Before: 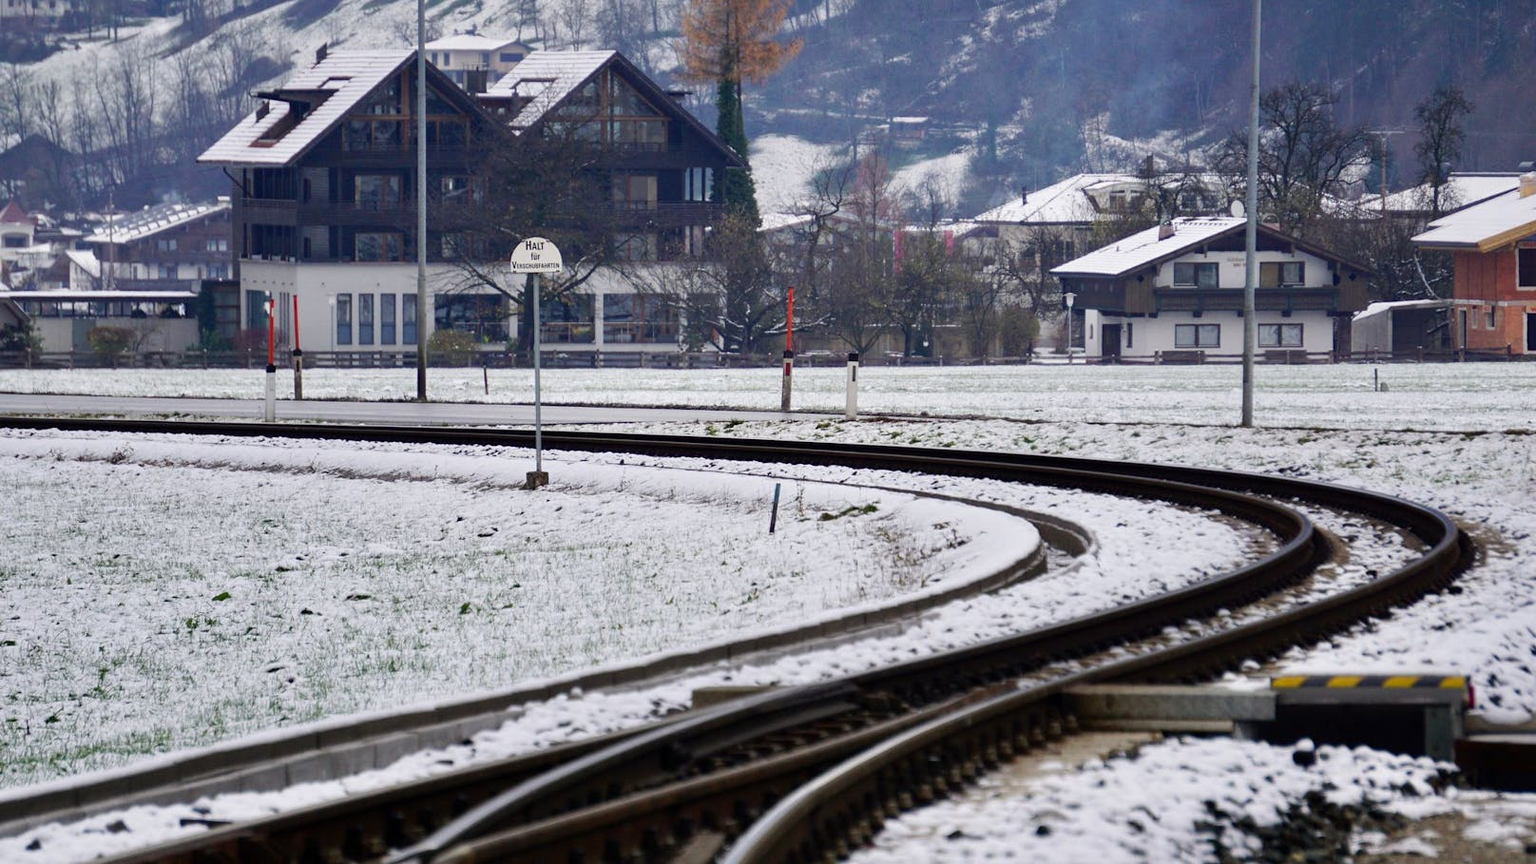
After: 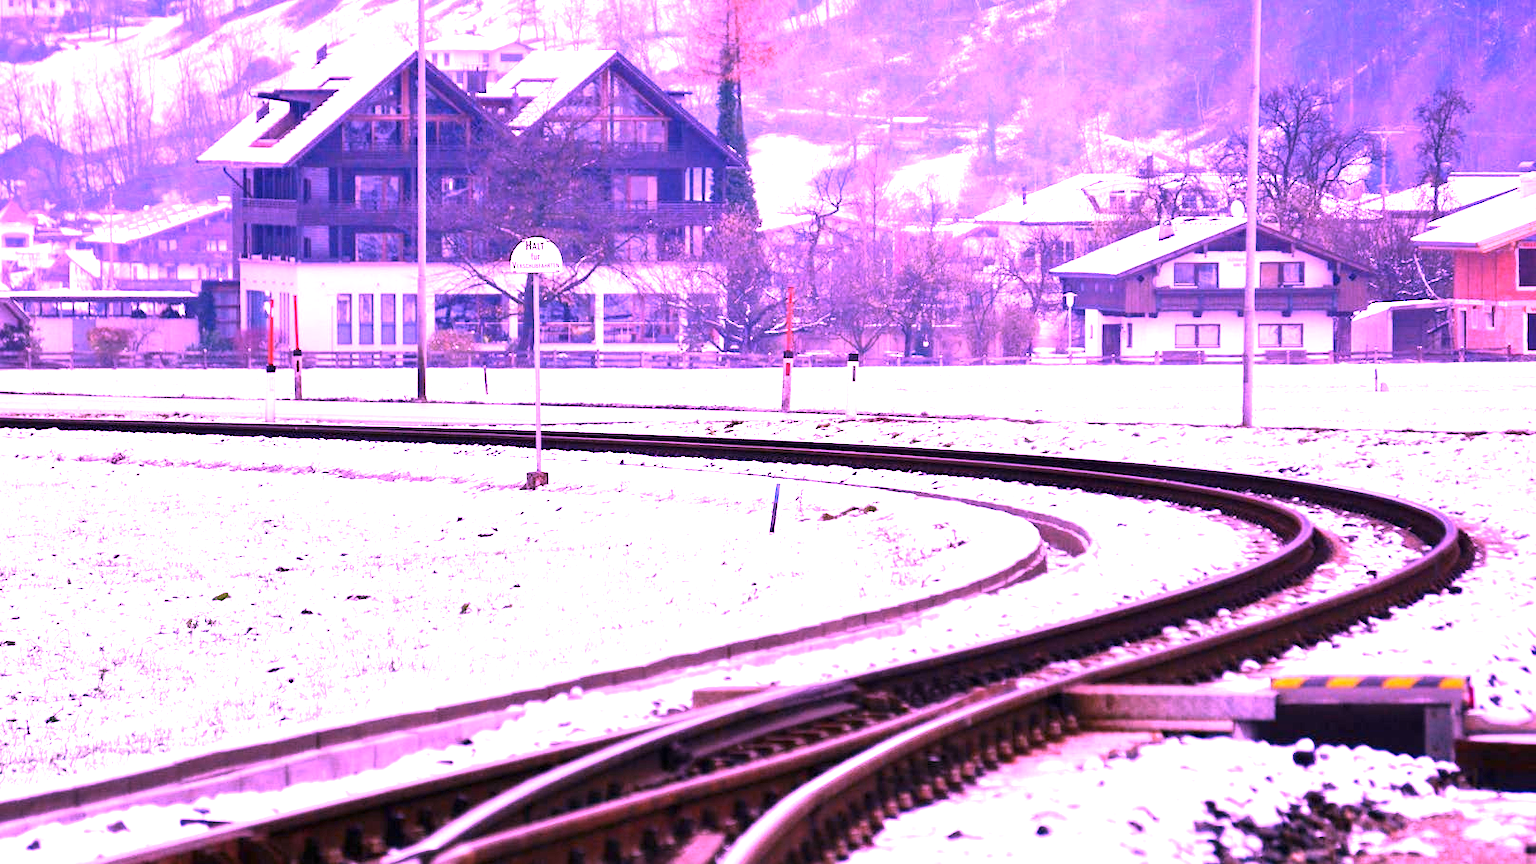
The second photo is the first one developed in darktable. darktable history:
white balance: red 1.803, blue 1.886
exposure: black level correction 0, exposure 1.35 EV, compensate exposure bias true, compensate highlight preservation false
